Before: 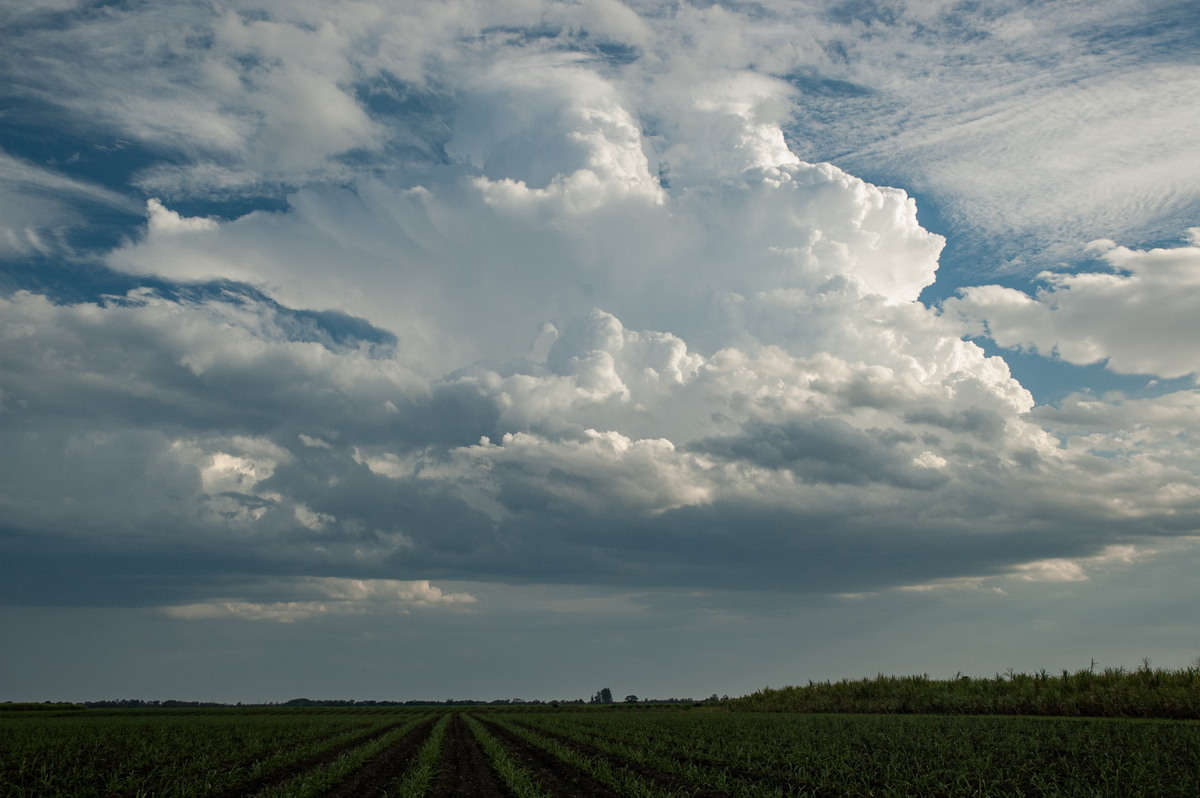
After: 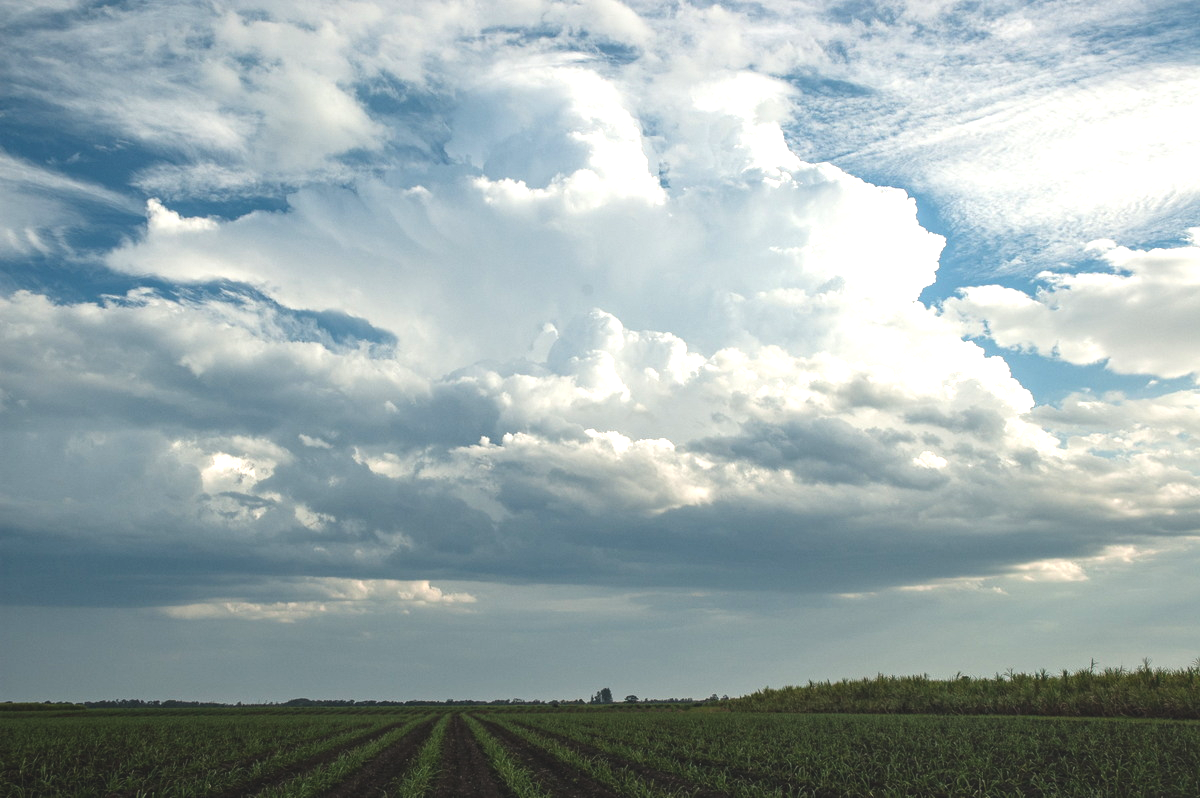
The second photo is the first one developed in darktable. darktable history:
exposure: black level correction -0.006, exposure 1 EV, compensate highlight preservation false
local contrast: detail 110%
